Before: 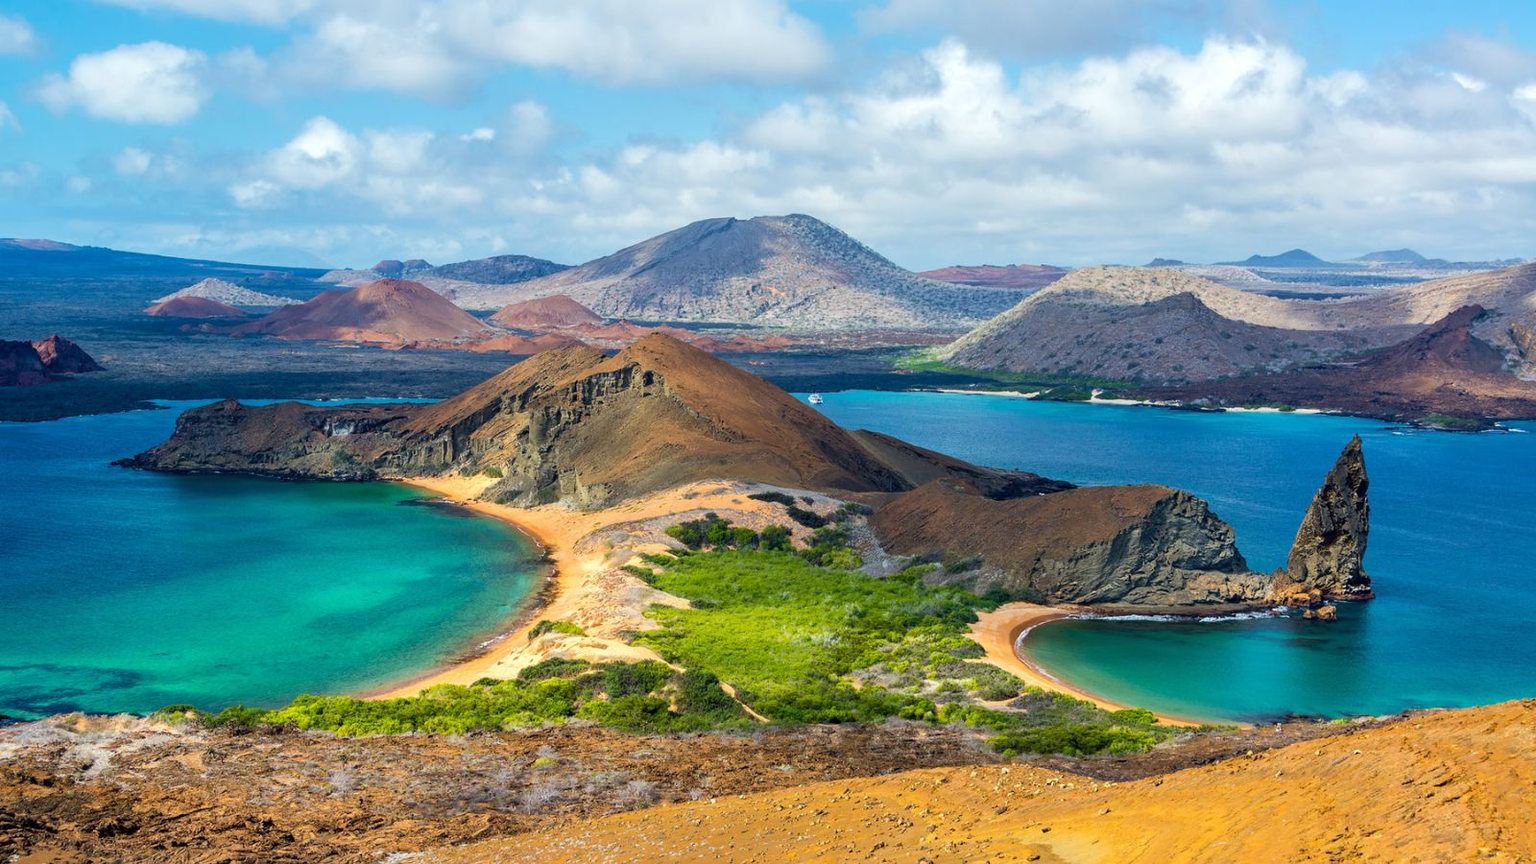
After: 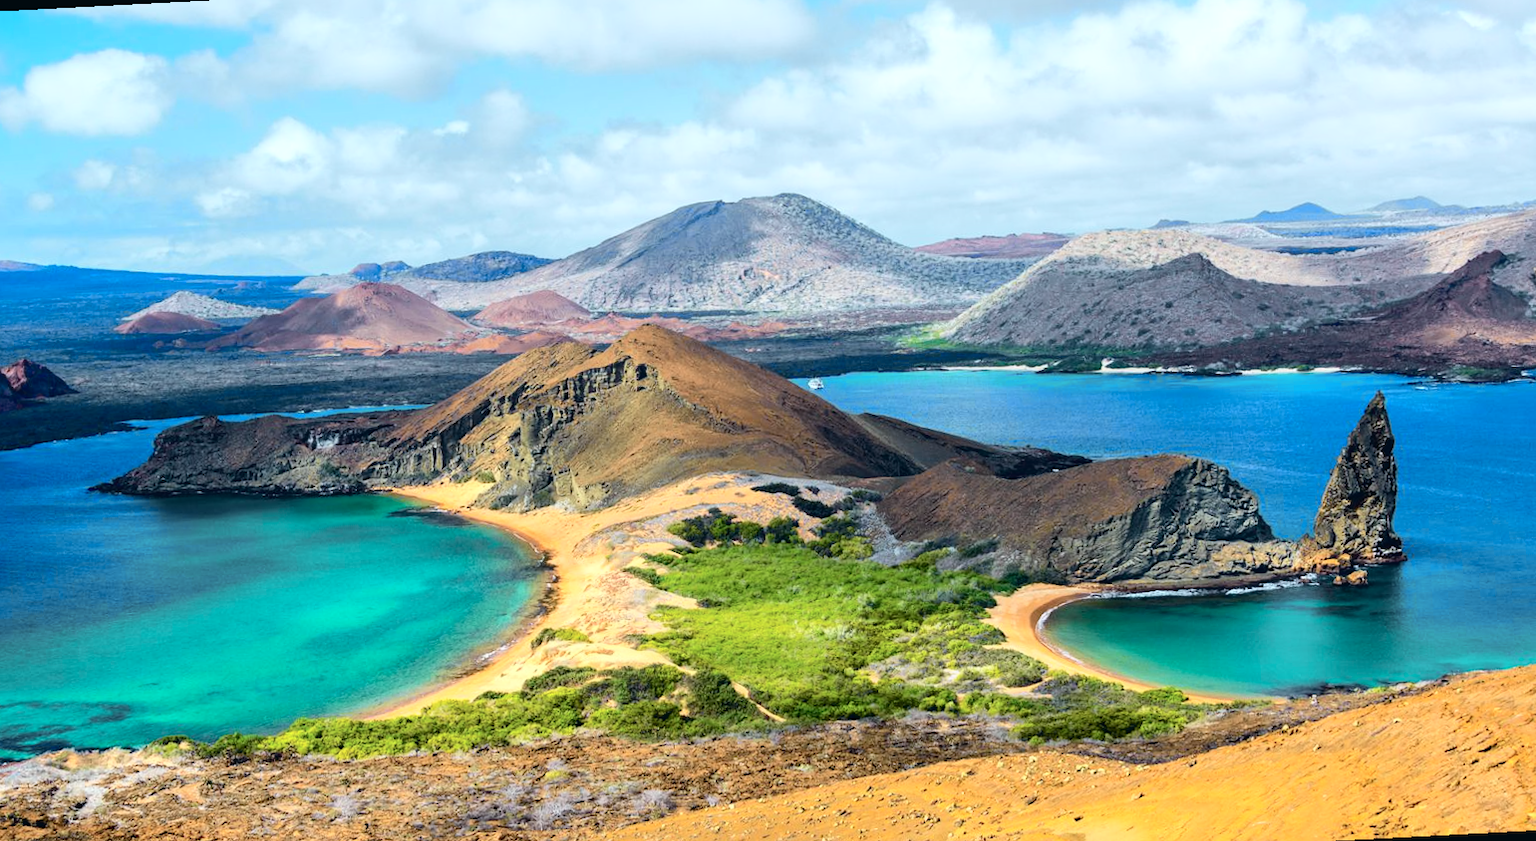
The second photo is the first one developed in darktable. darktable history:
tone curve: curves: ch0 [(0, 0.023) (0.087, 0.065) (0.184, 0.168) (0.45, 0.54) (0.57, 0.683) (0.722, 0.825) (0.877, 0.948) (1, 1)]; ch1 [(0, 0) (0.388, 0.369) (0.44, 0.44) (0.489, 0.481) (0.534, 0.528) (0.657, 0.655) (1, 1)]; ch2 [(0, 0) (0.353, 0.317) (0.408, 0.427) (0.472, 0.46) (0.5, 0.488) (0.537, 0.518) (0.576, 0.592) (0.625, 0.631) (1, 1)], color space Lab, independent channels, preserve colors none
rotate and perspective: rotation -3°, crop left 0.031, crop right 0.968, crop top 0.07, crop bottom 0.93
